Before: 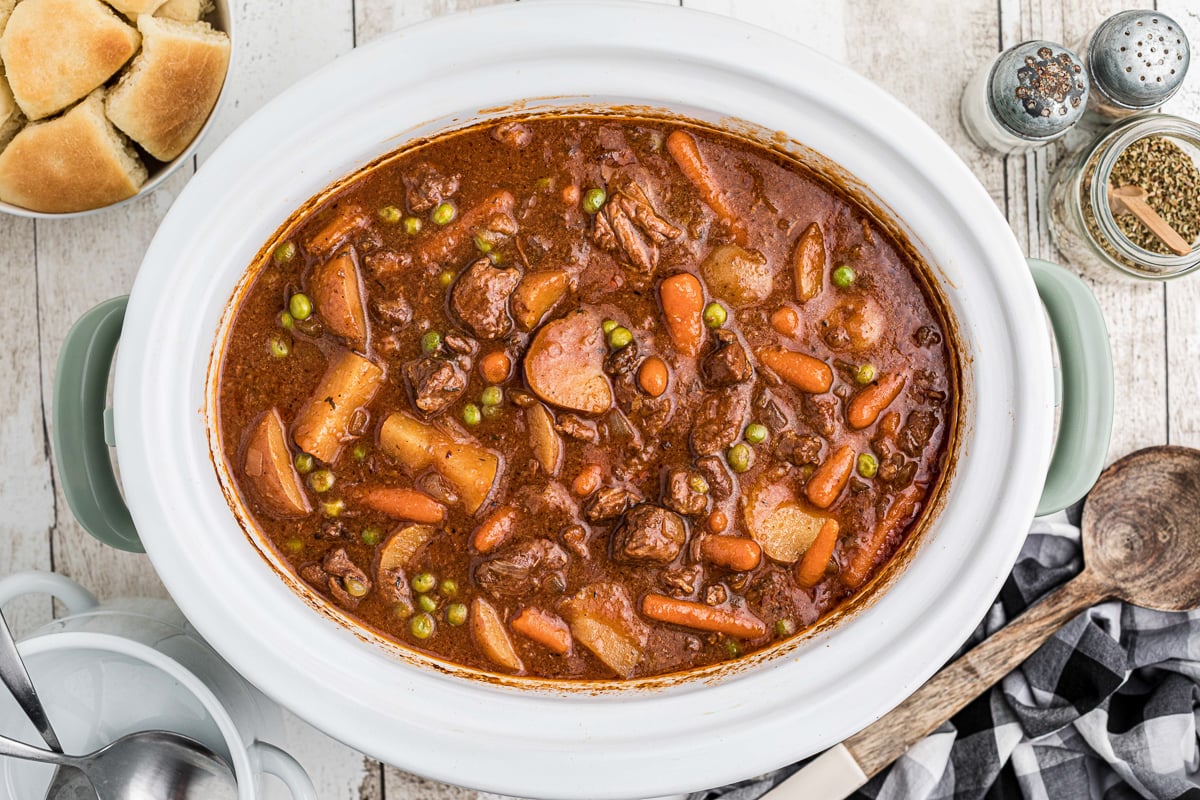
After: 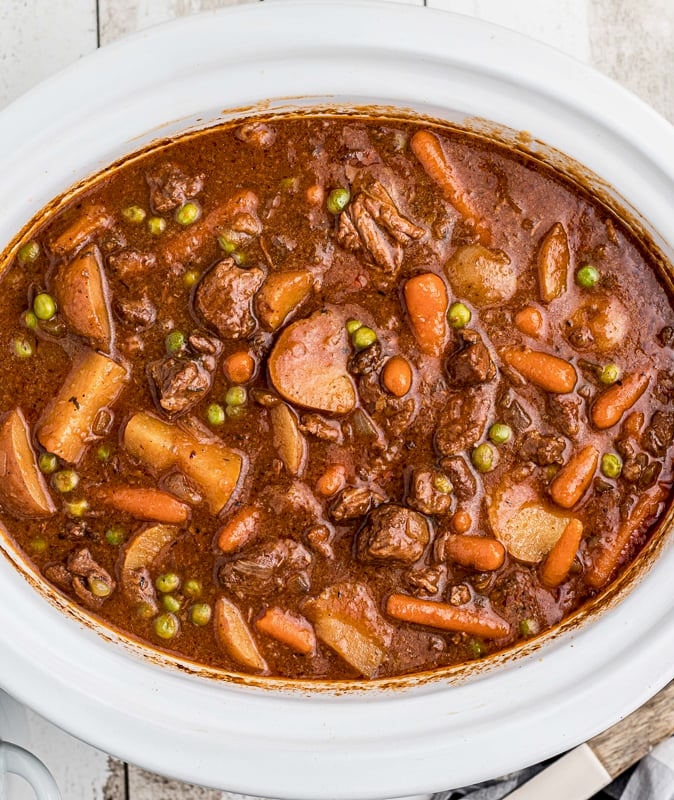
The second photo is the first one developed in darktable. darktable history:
crop: left 21.361%, right 22.414%
exposure: black level correction 0.005, exposure 0.005 EV, compensate highlight preservation false
